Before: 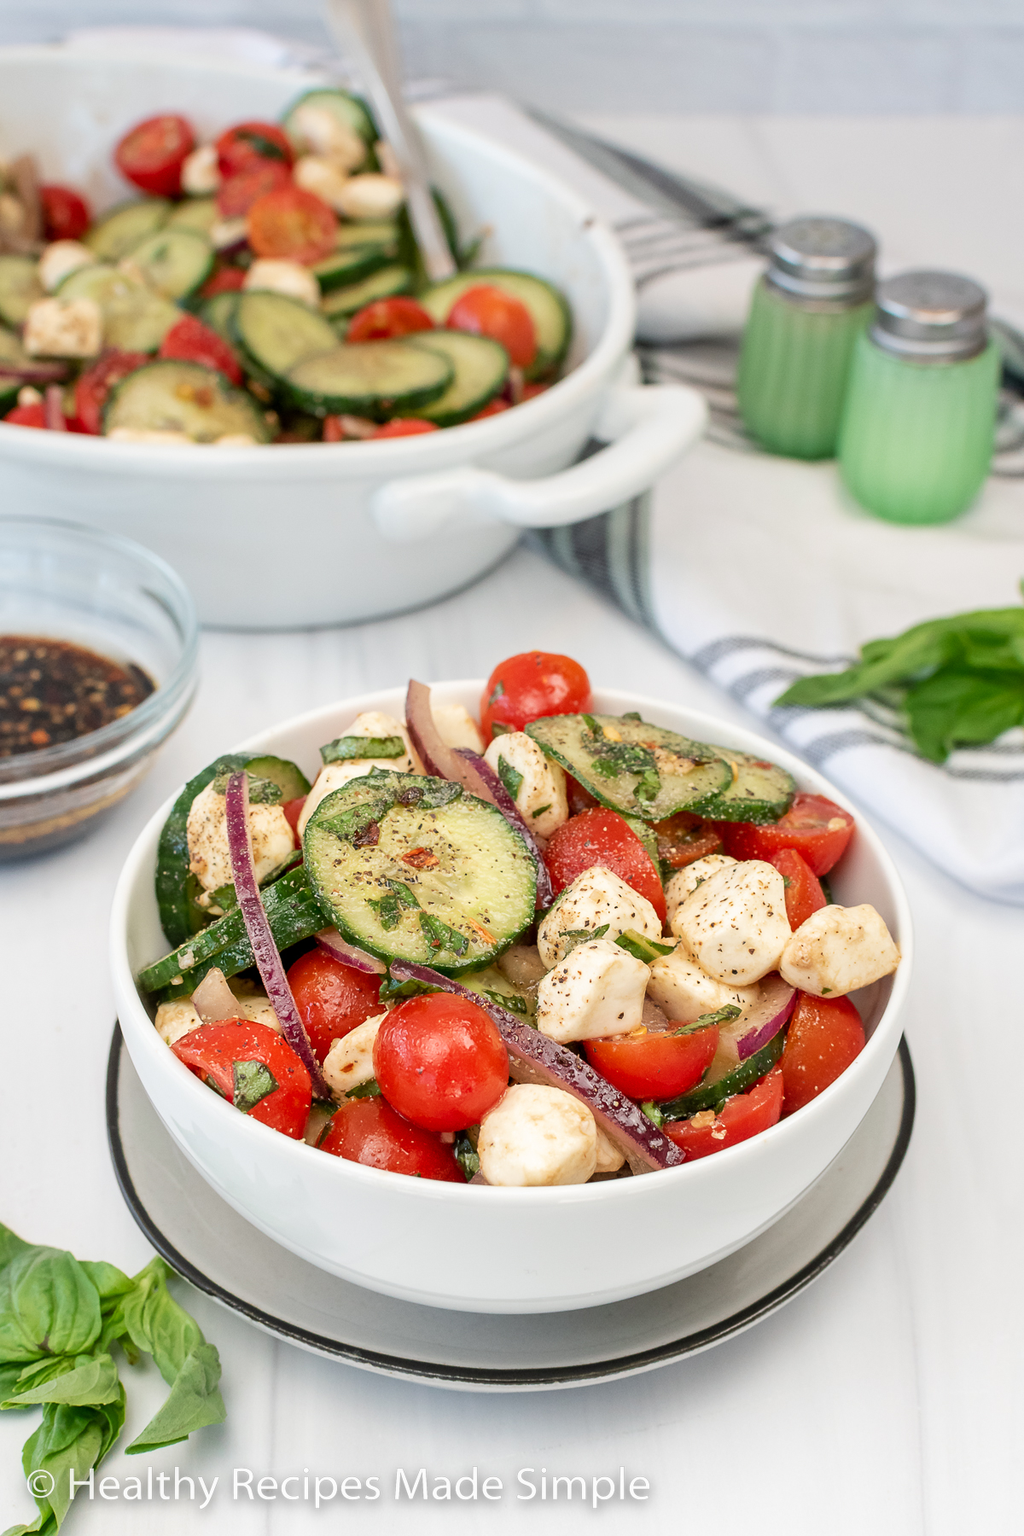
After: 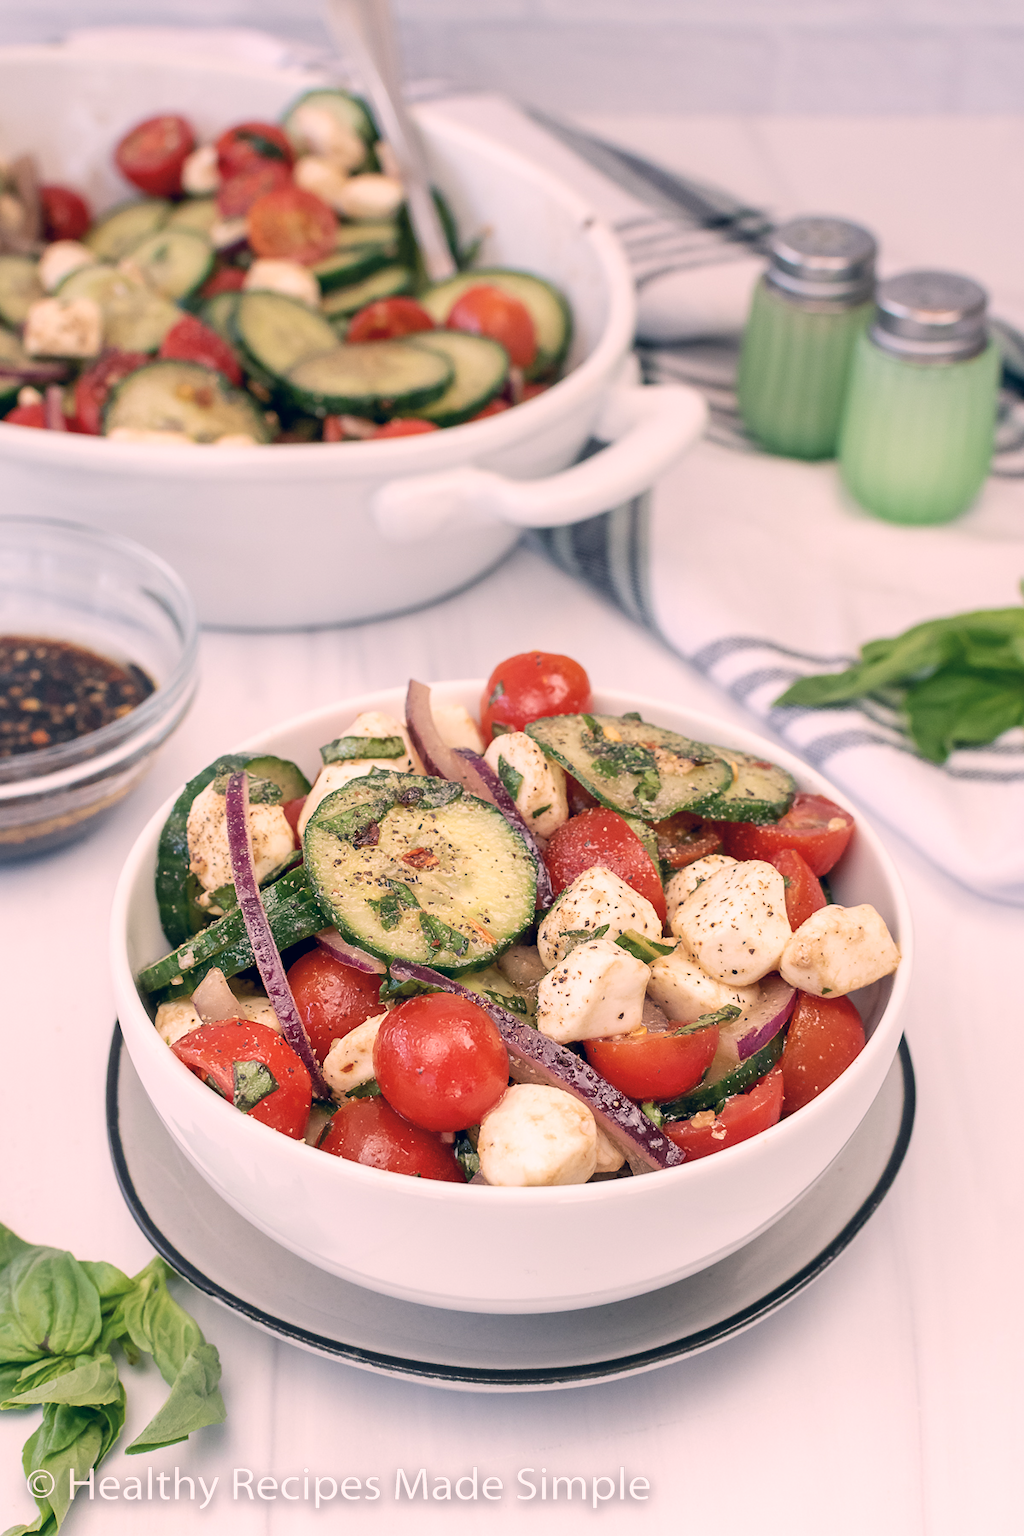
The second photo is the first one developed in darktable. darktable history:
color correction: highlights a* 14.46, highlights b* 5.85, shadows a* -5.53, shadows b* -15.24, saturation 0.85
